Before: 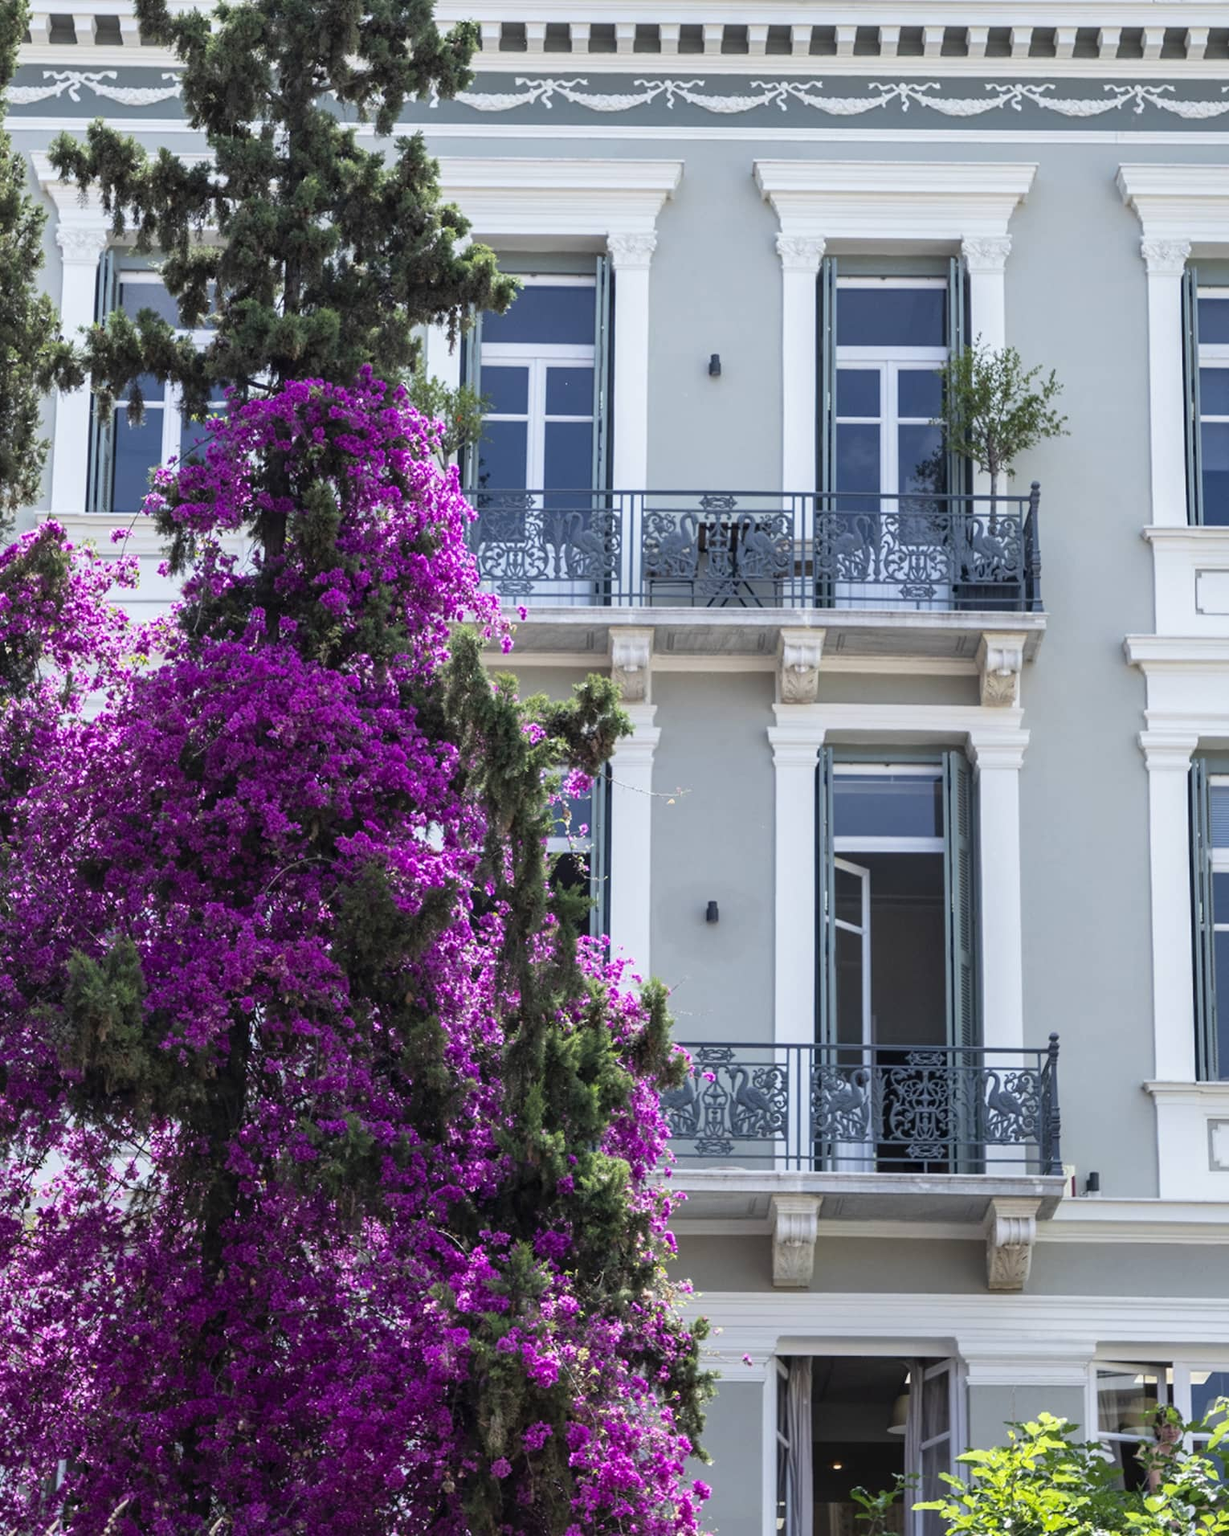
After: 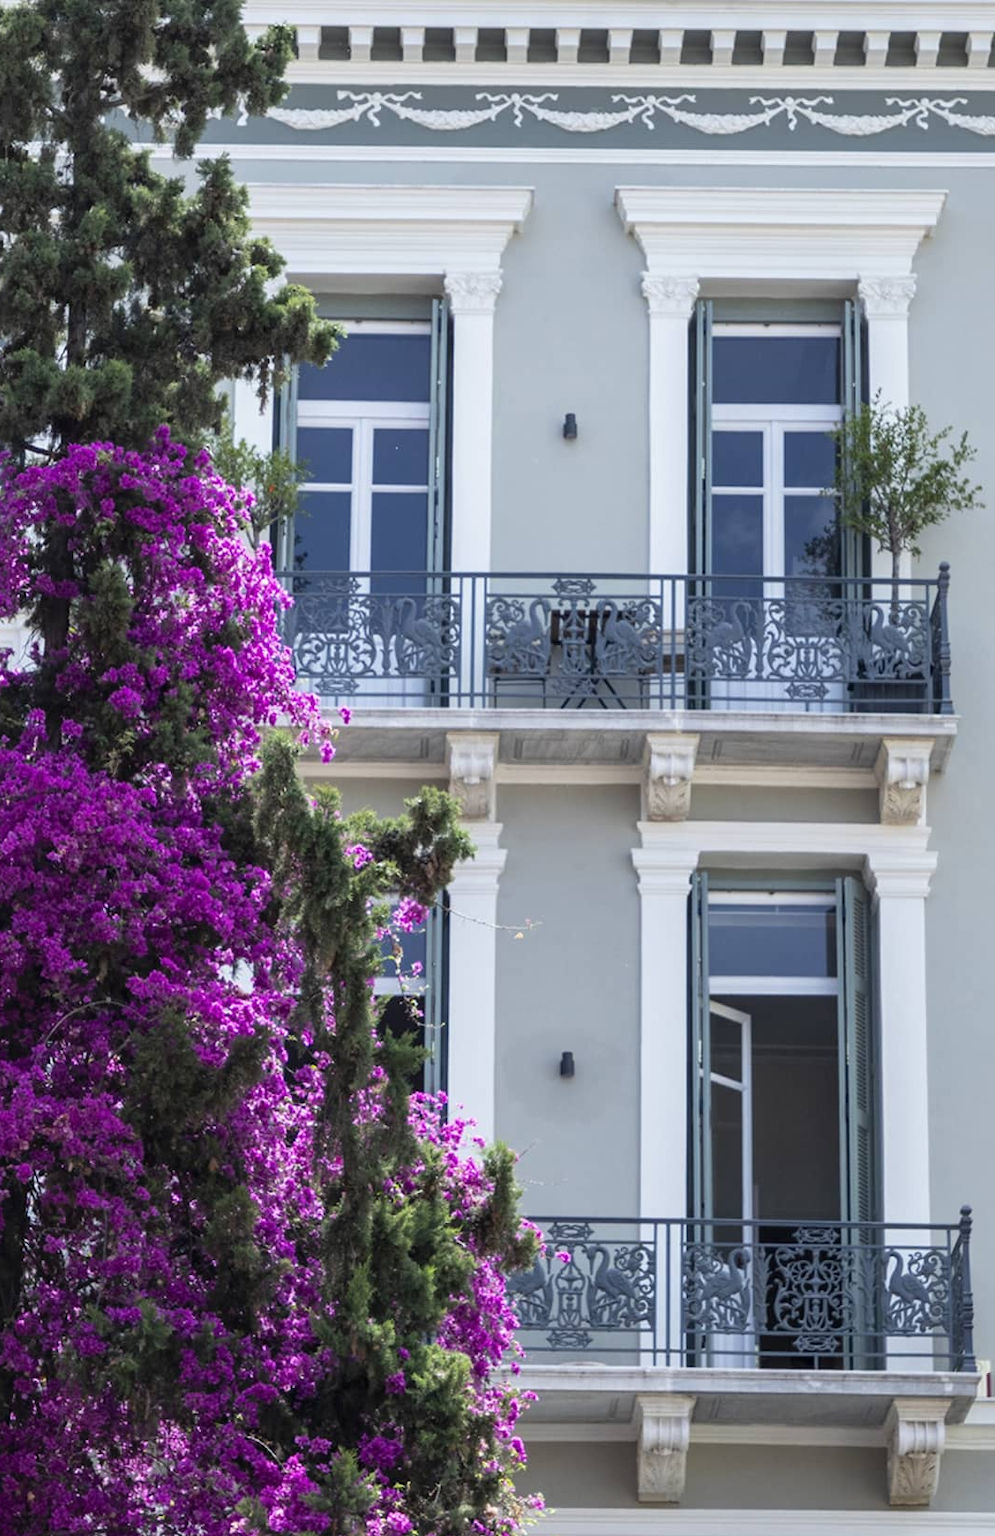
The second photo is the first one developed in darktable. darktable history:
crop: left 18.439%, right 12.126%, bottom 14.291%
